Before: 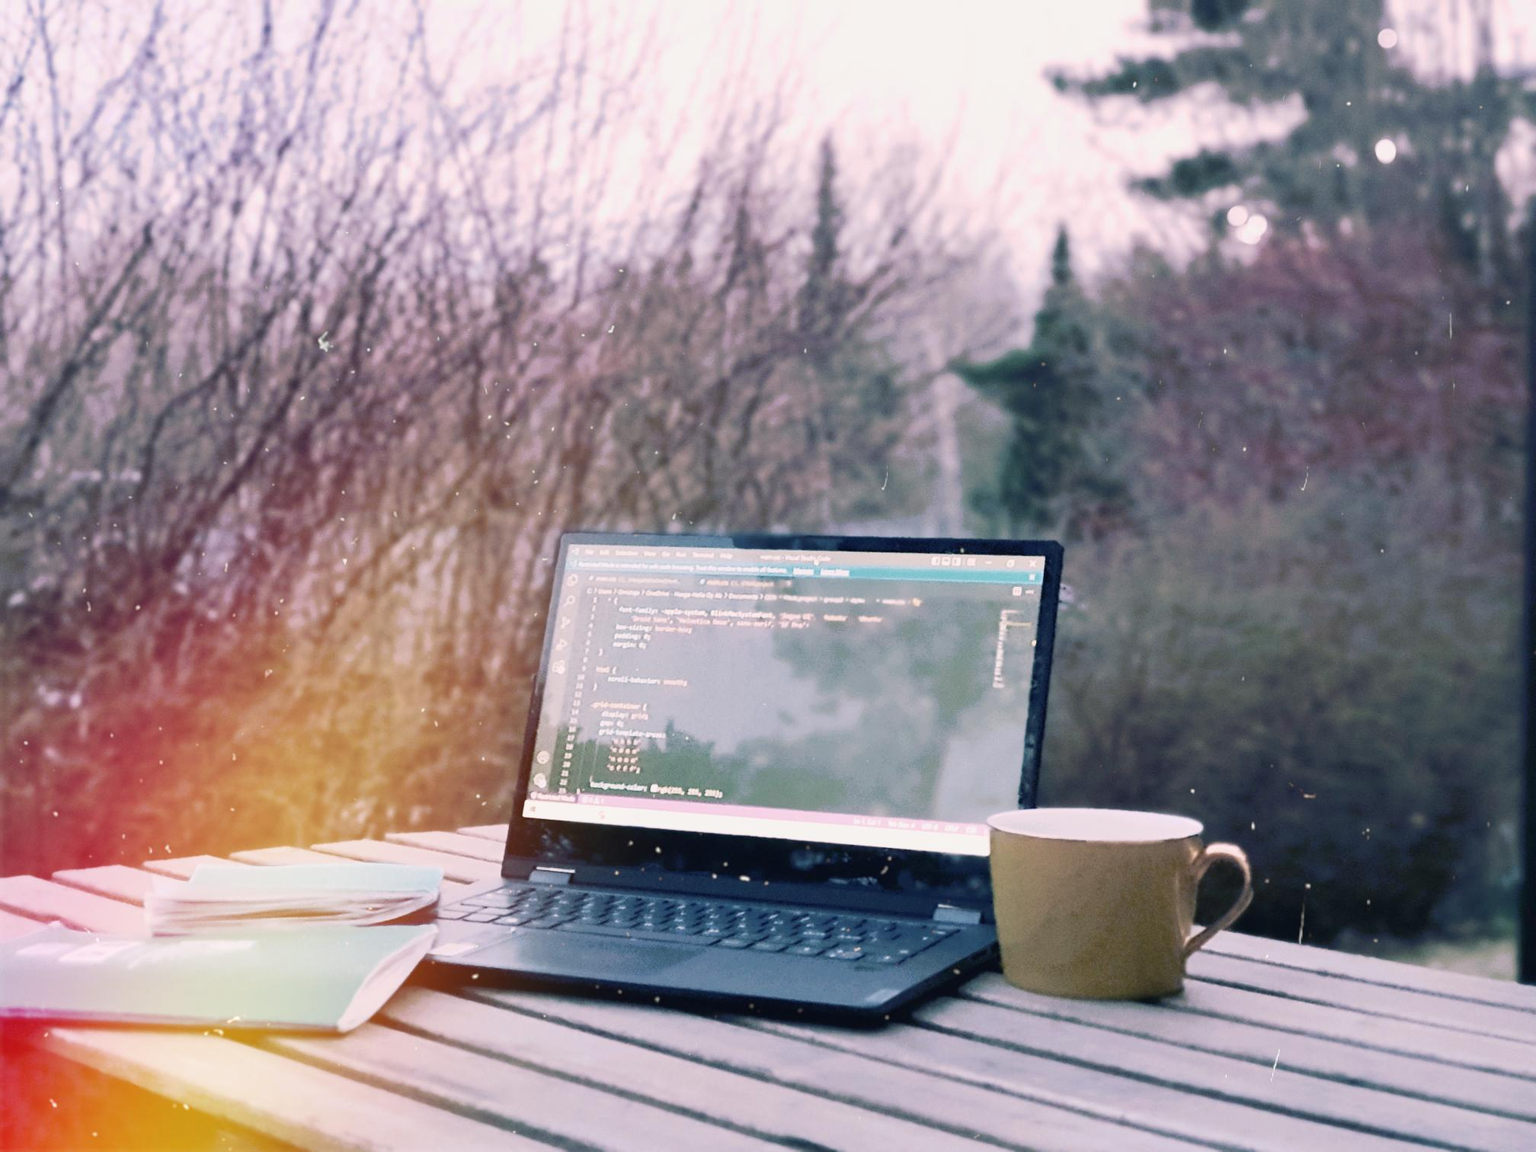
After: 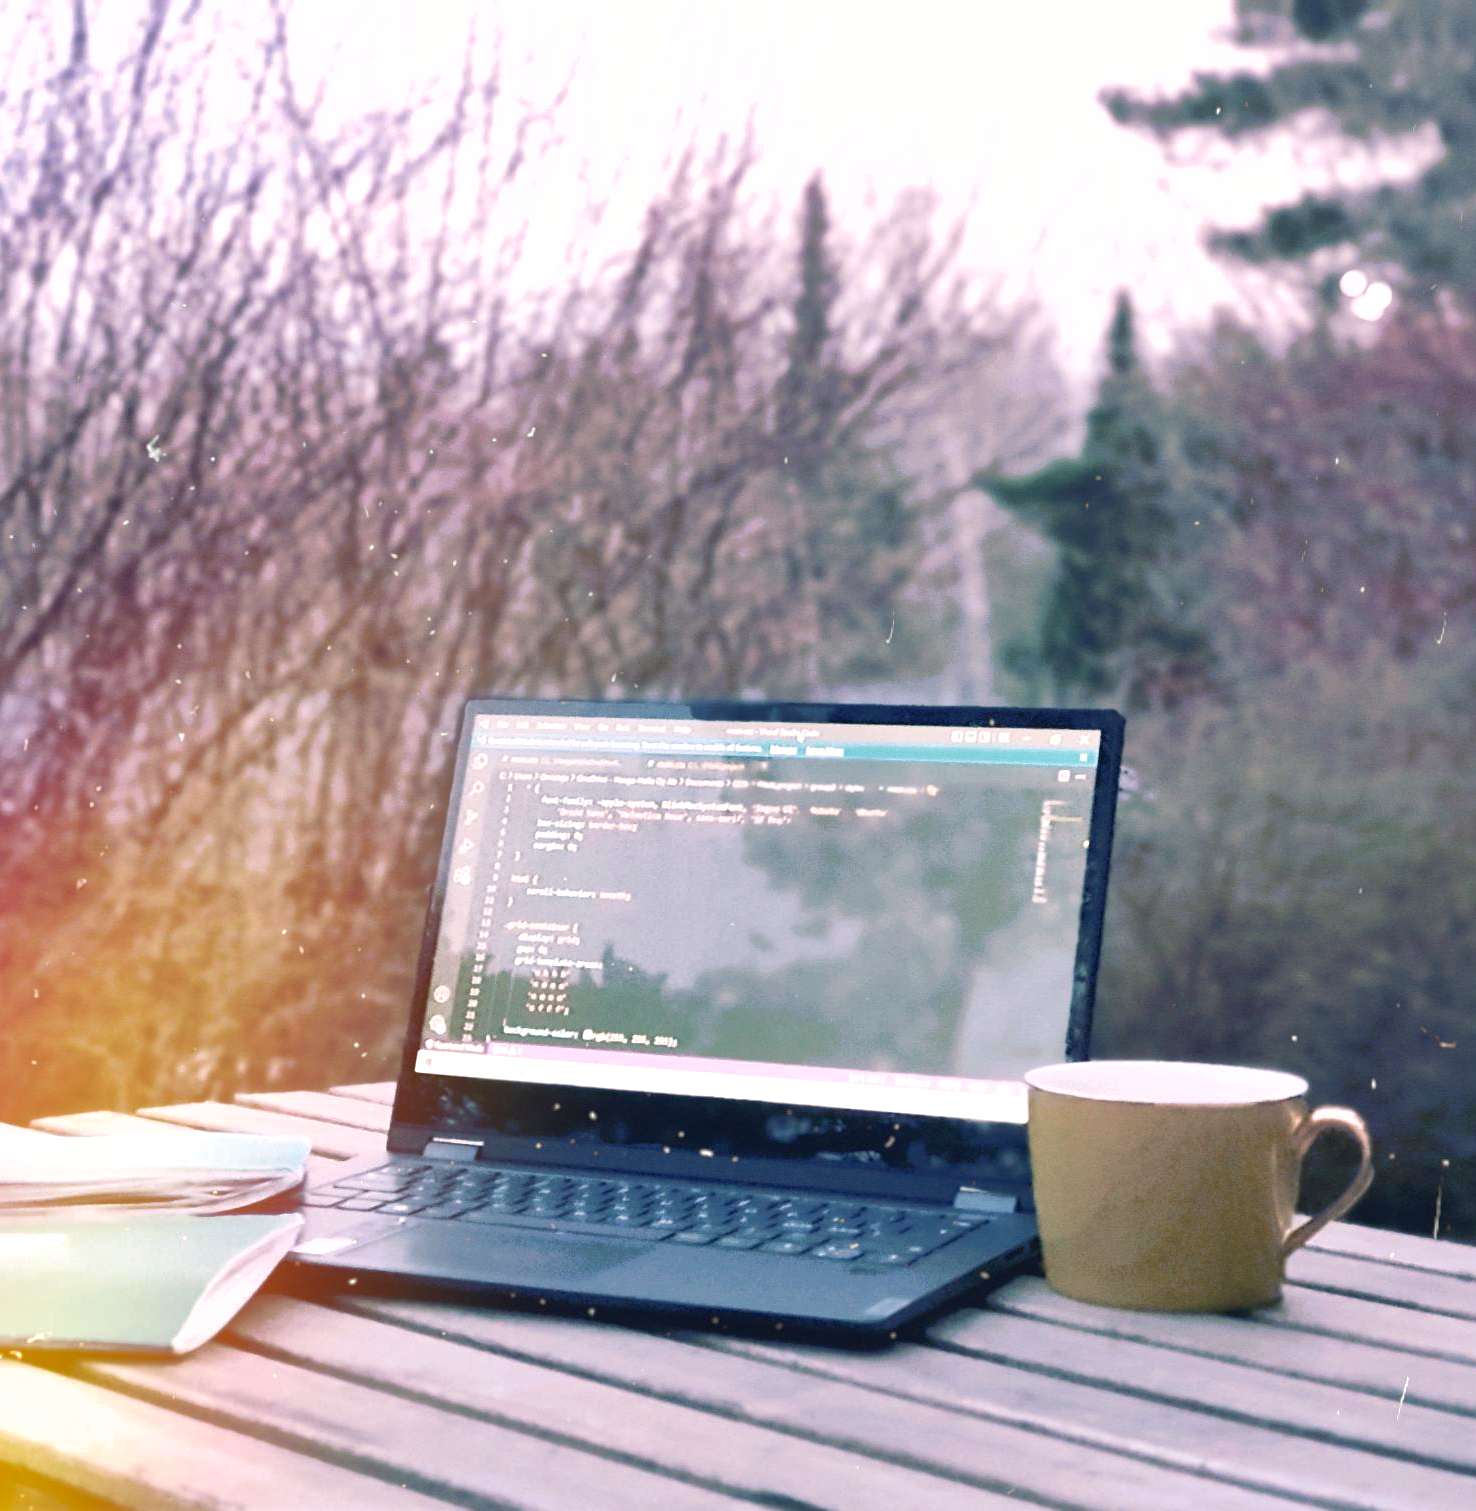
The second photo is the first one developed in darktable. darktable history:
exposure: exposure 0.375 EV, compensate highlight preservation false
shadows and highlights: on, module defaults
crop: left 13.443%, right 13.31%
